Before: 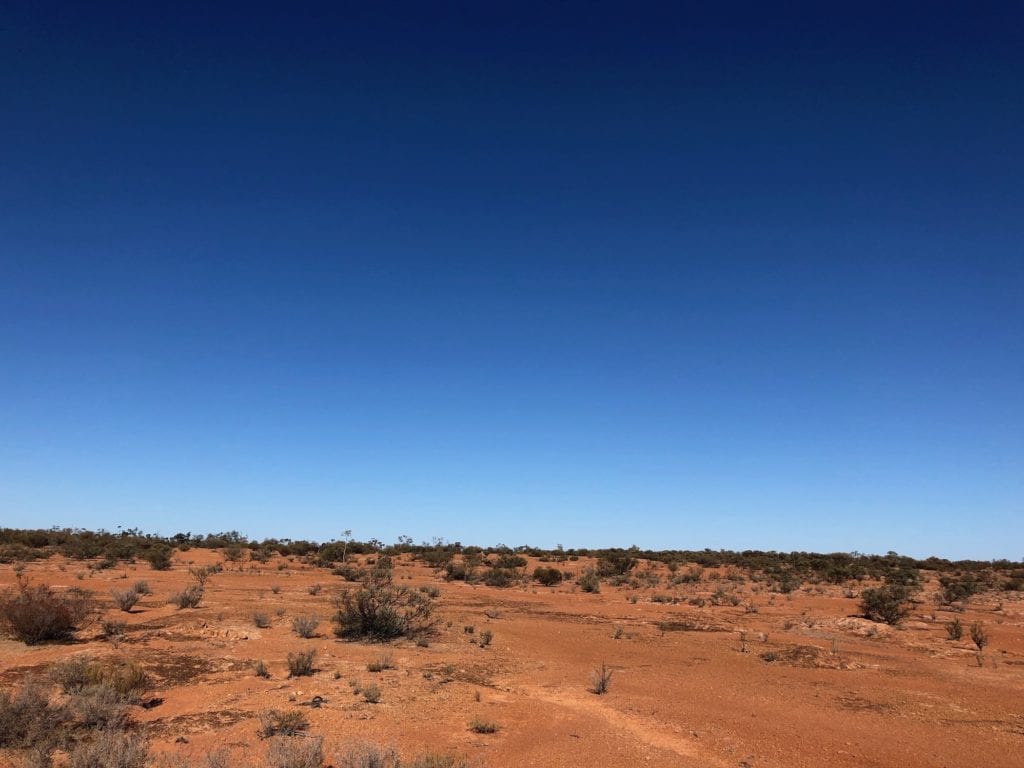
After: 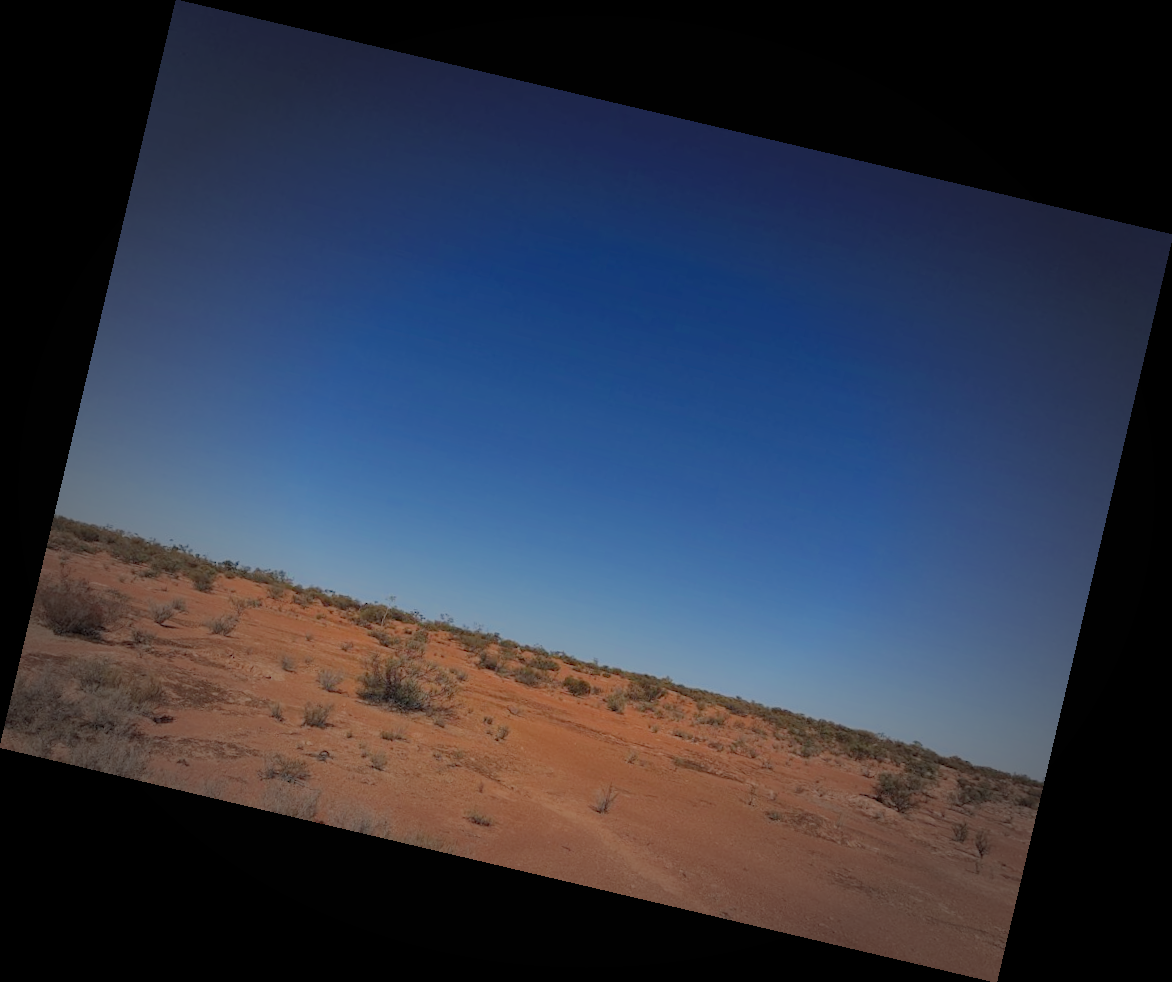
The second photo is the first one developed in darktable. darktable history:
rotate and perspective: rotation 13.27°, automatic cropping off
vignetting: fall-off start 48.41%, automatic ratio true, width/height ratio 1.29, unbound false
filmic rgb: black relative exposure -16 EV, white relative exposure 8 EV, threshold 3 EV, hardness 4.17, latitude 50%, contrast 0.5, color science v5 (2021), contrast in shadows safe, contrast in highlights safe, enable highlight reconstruction true
